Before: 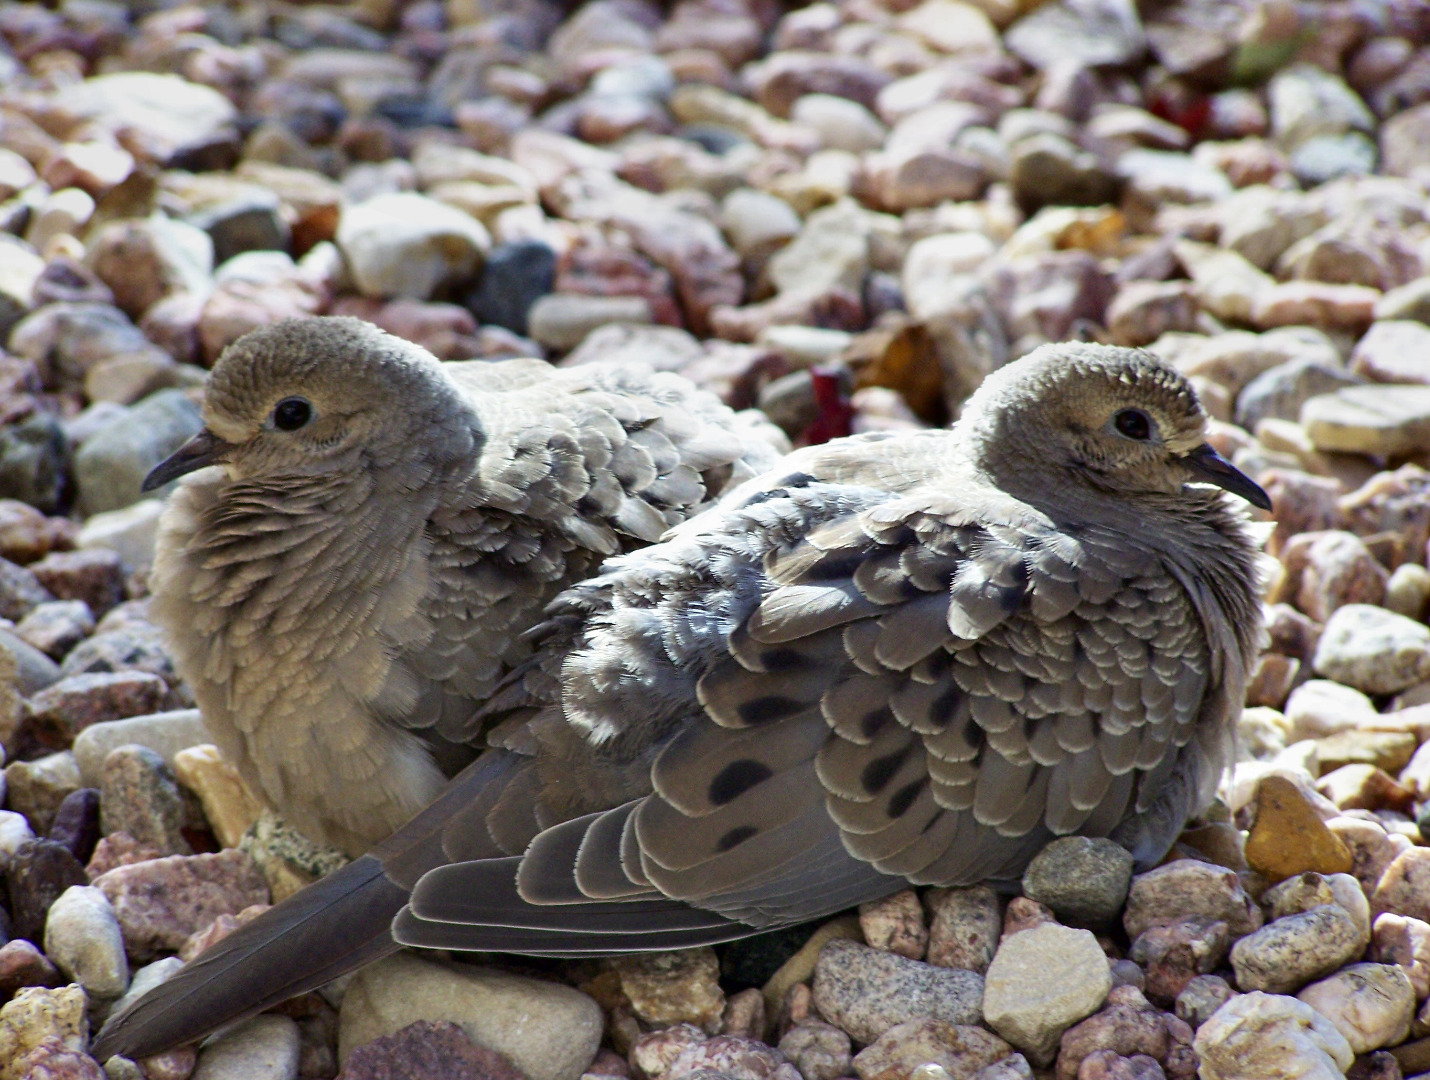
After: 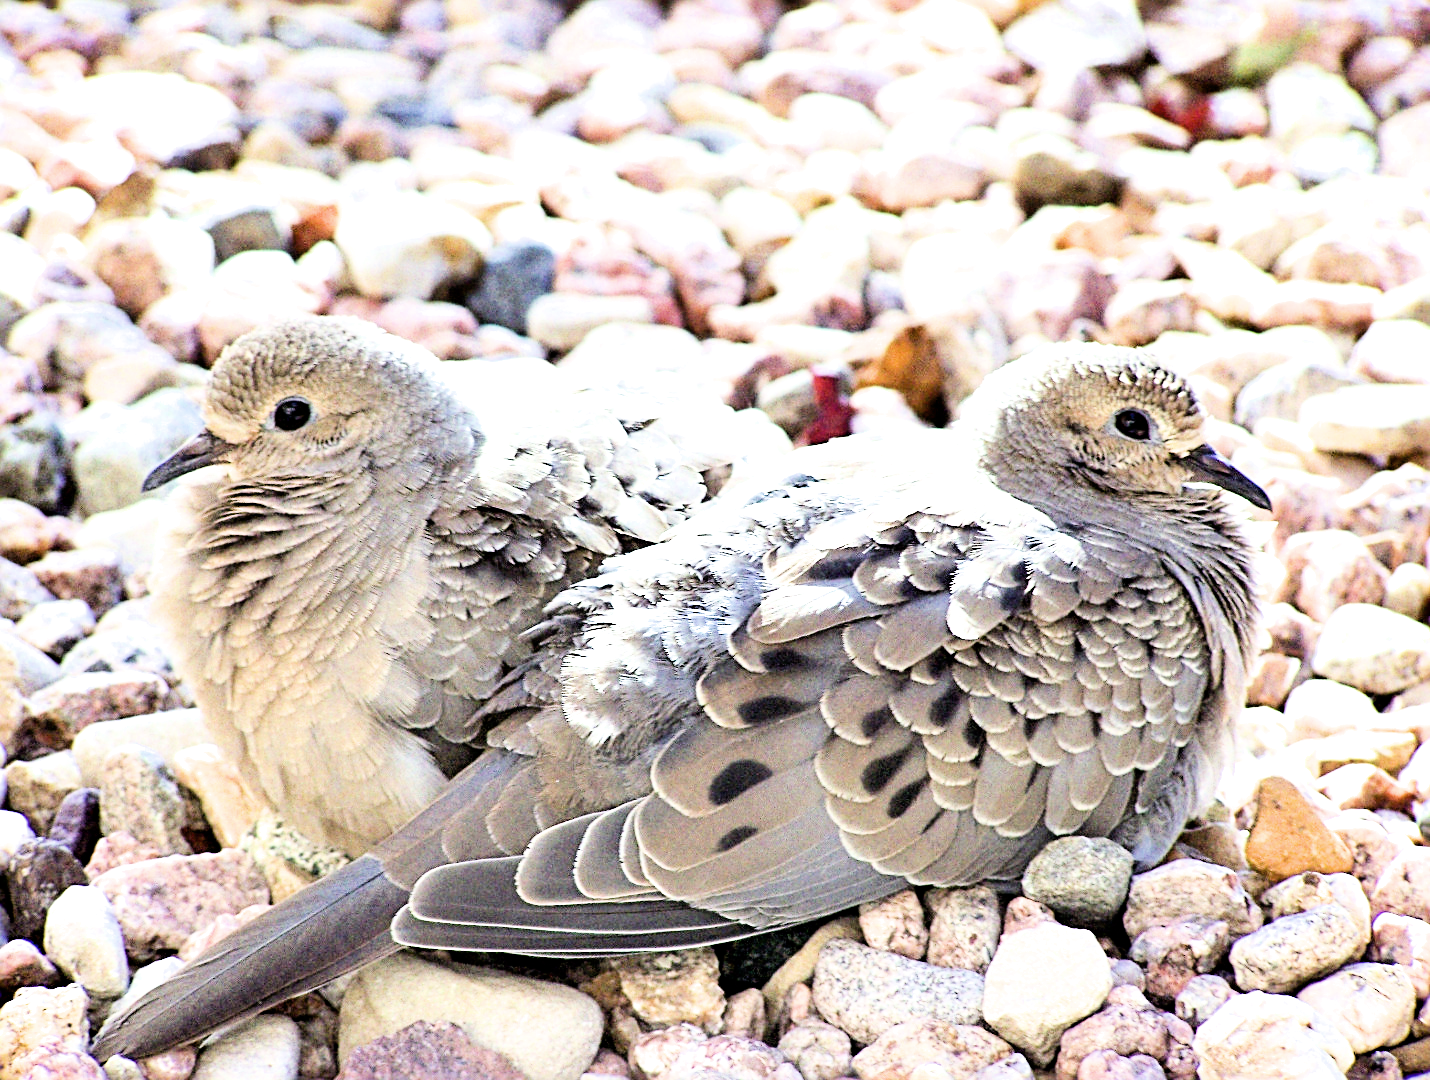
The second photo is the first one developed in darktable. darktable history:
contrast brightness saturation: saturation -0.099
sharpen: radius 2.625, amount 0.686
filmic rgb: black relative exposure -5.06 EV, white relative exposure 3.96 EV, threshold 5.98 EV, hardness 2.88, contrast 1.299, iterations of high-quality reconstruction 0, enable highlight reconstruction true
tone equalizer: on, module defaults
exposure: black level correction 0.001, exposure 2.565 EV, compensate highlight preservation false
